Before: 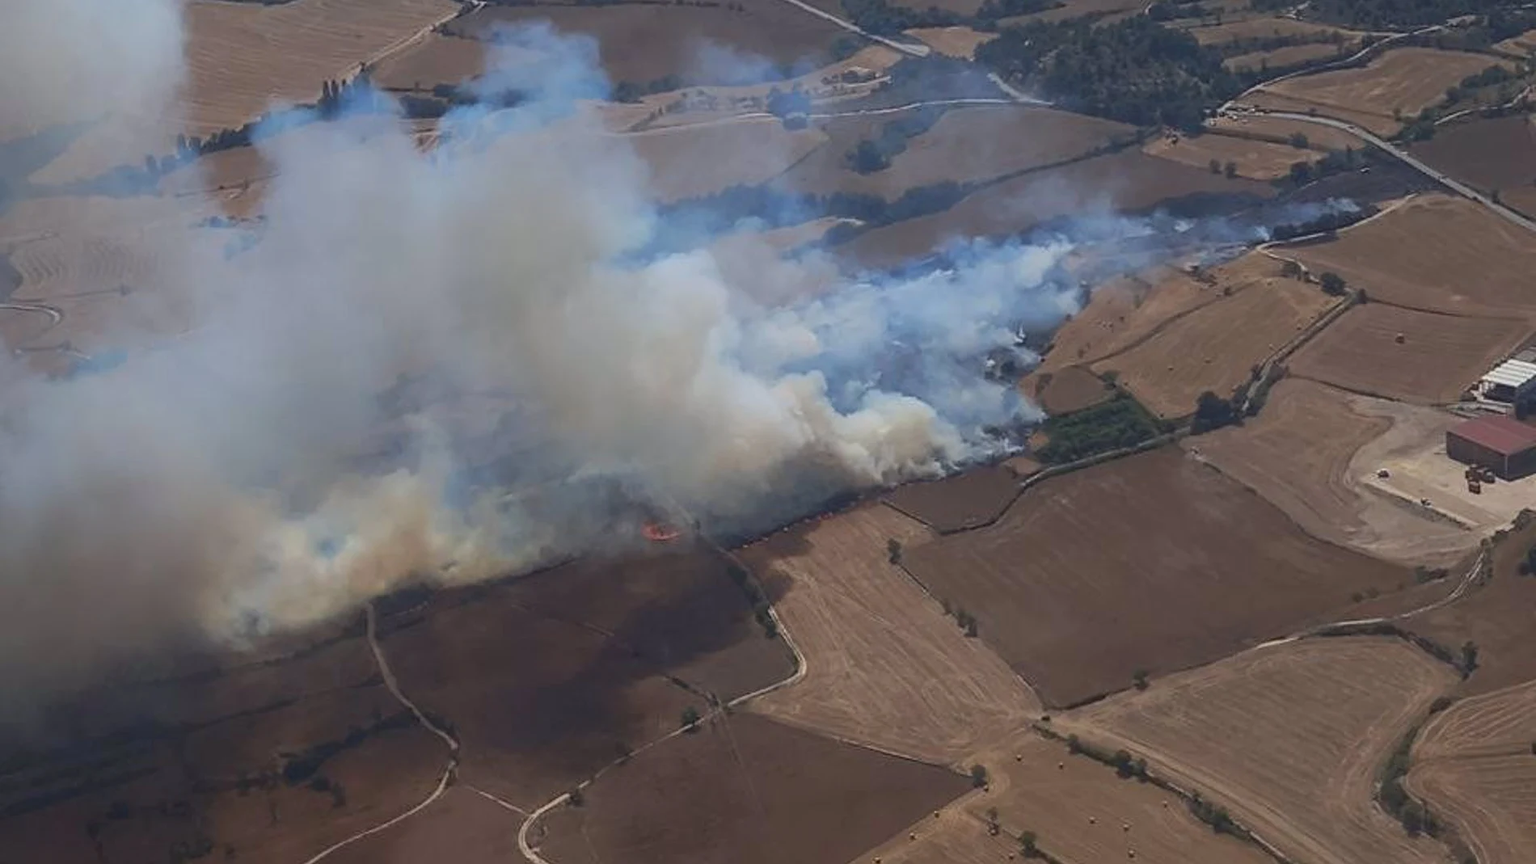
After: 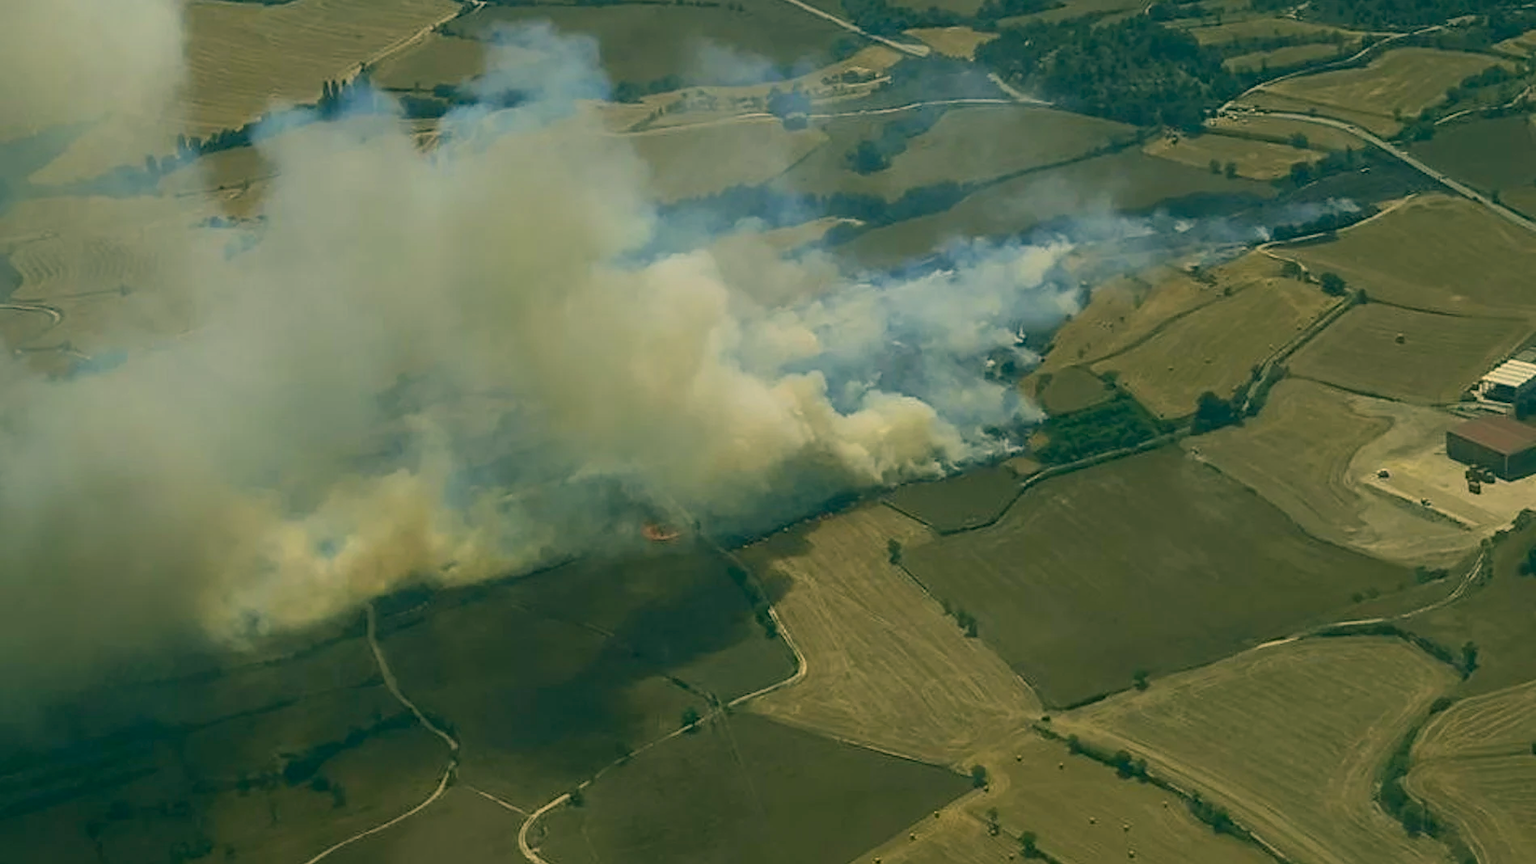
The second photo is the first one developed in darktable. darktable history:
color correction: highlights a* 5.66, highlights b* 32.93, shadows a* -26.32, shadows b* 3.79
